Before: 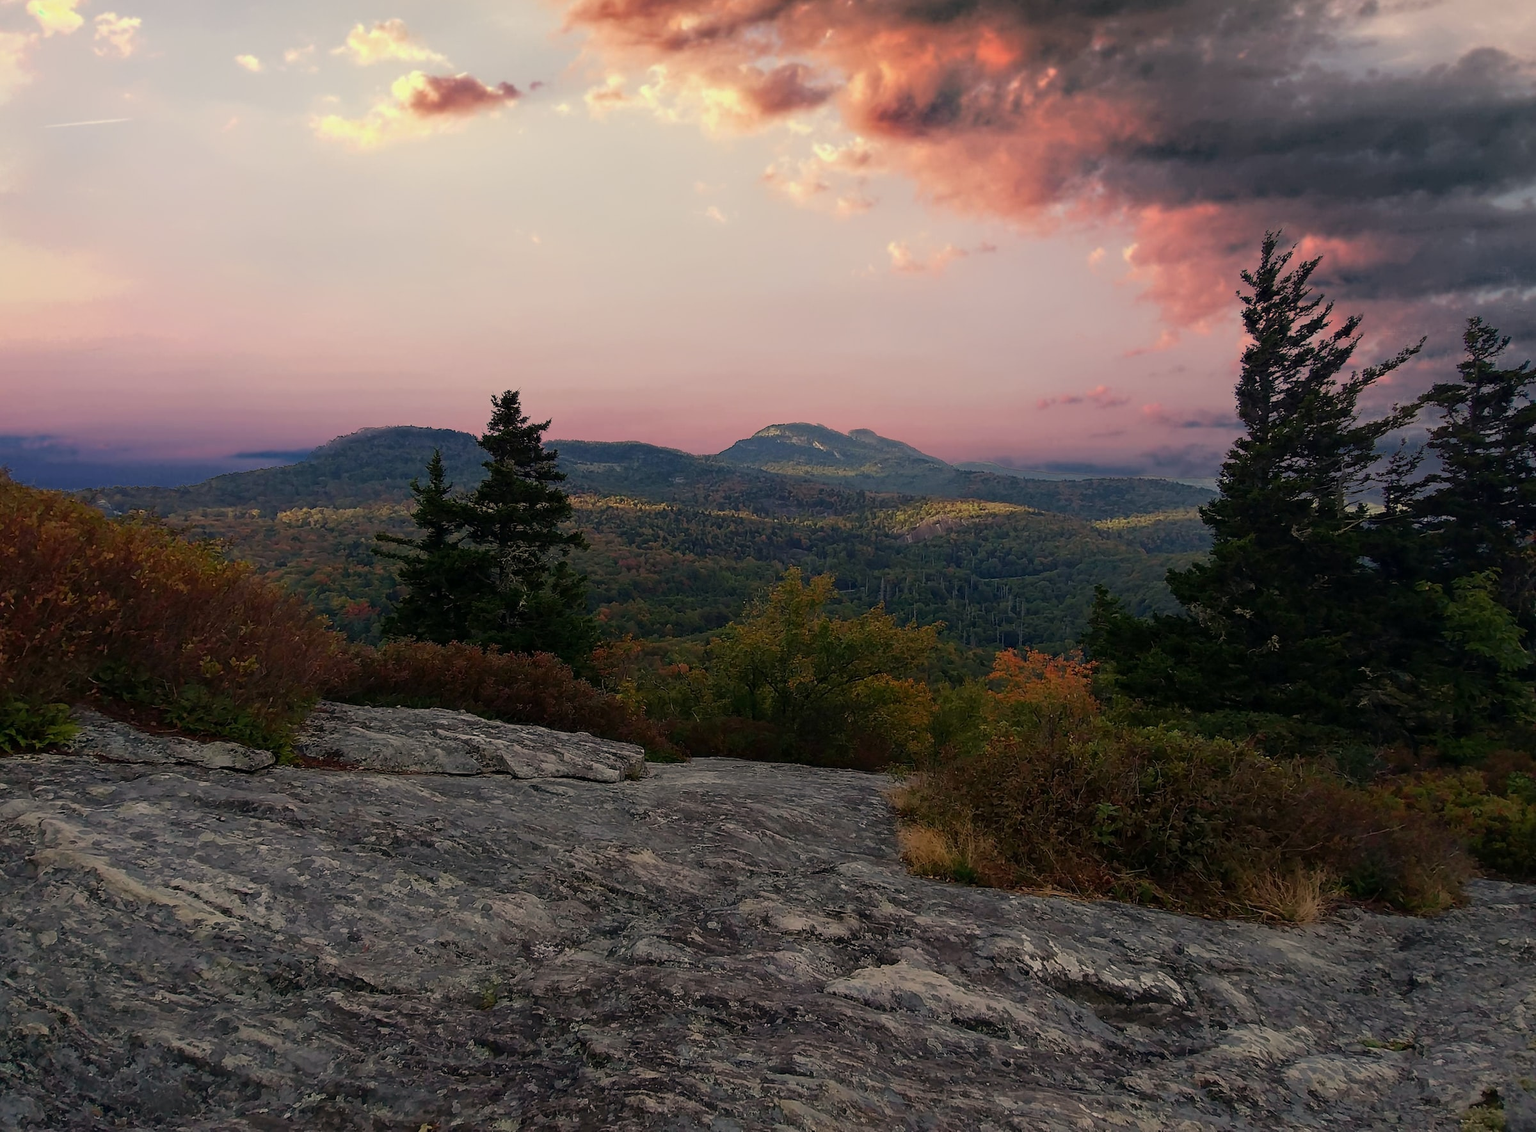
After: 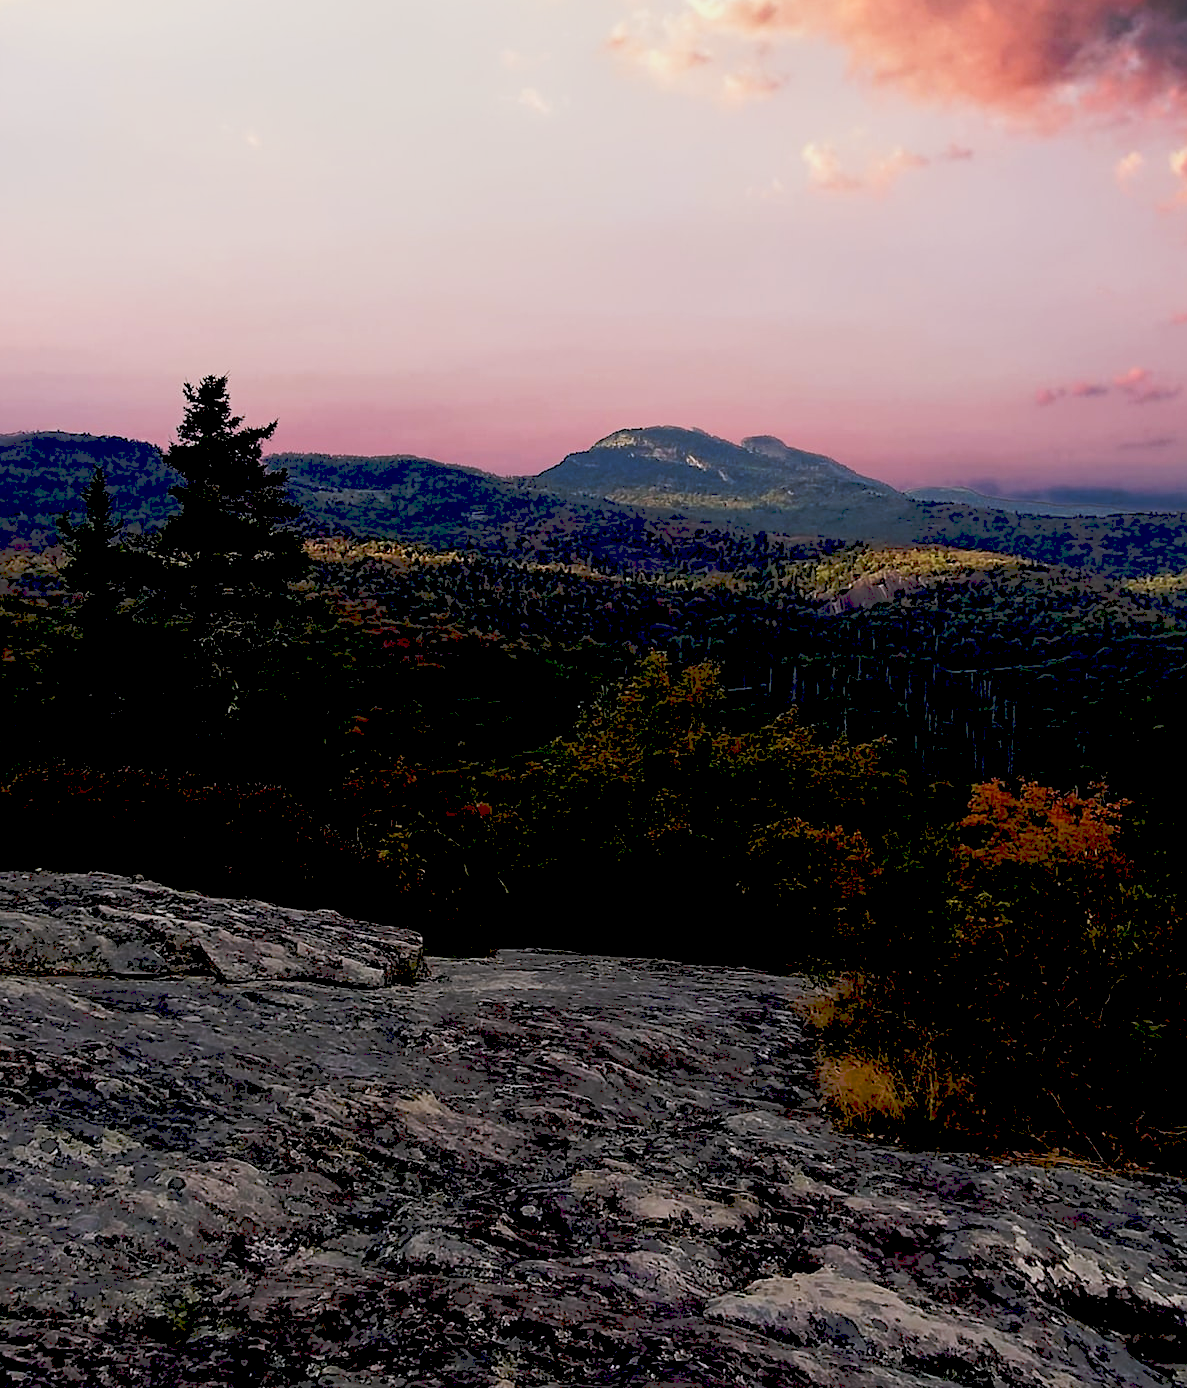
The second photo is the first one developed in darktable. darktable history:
tone curve: curves: ch0 [(0, 0) (0.003, 0.203) (0.011, 0.203) (0.025, 0.21) (0.044, 0.22) (0.069, 0.231) (0.1, 0.243) (0.136, 0.255) (0.177, 0.277) (0.224, 0.305) (0.277, 0.346) (0.335, 0.412) (0.399, 0.492) (0.468, 0.571) (0.543, 0.658) (0.623, 0.75) (0.709, 0.837) (0.801, 0.905) (0.898, 0.955) (1, 1)], preserve colors none
exposure: black level correction 0.046, exposure -0.228 EV, compensate highlight preservation false
sharpen: amount 0.2
white balance: red 0.984, blue 1.059
crop and rotate: angle 0.02°, left 24.353%, top 13.219%, right 26.156%, bottom 8.224%
